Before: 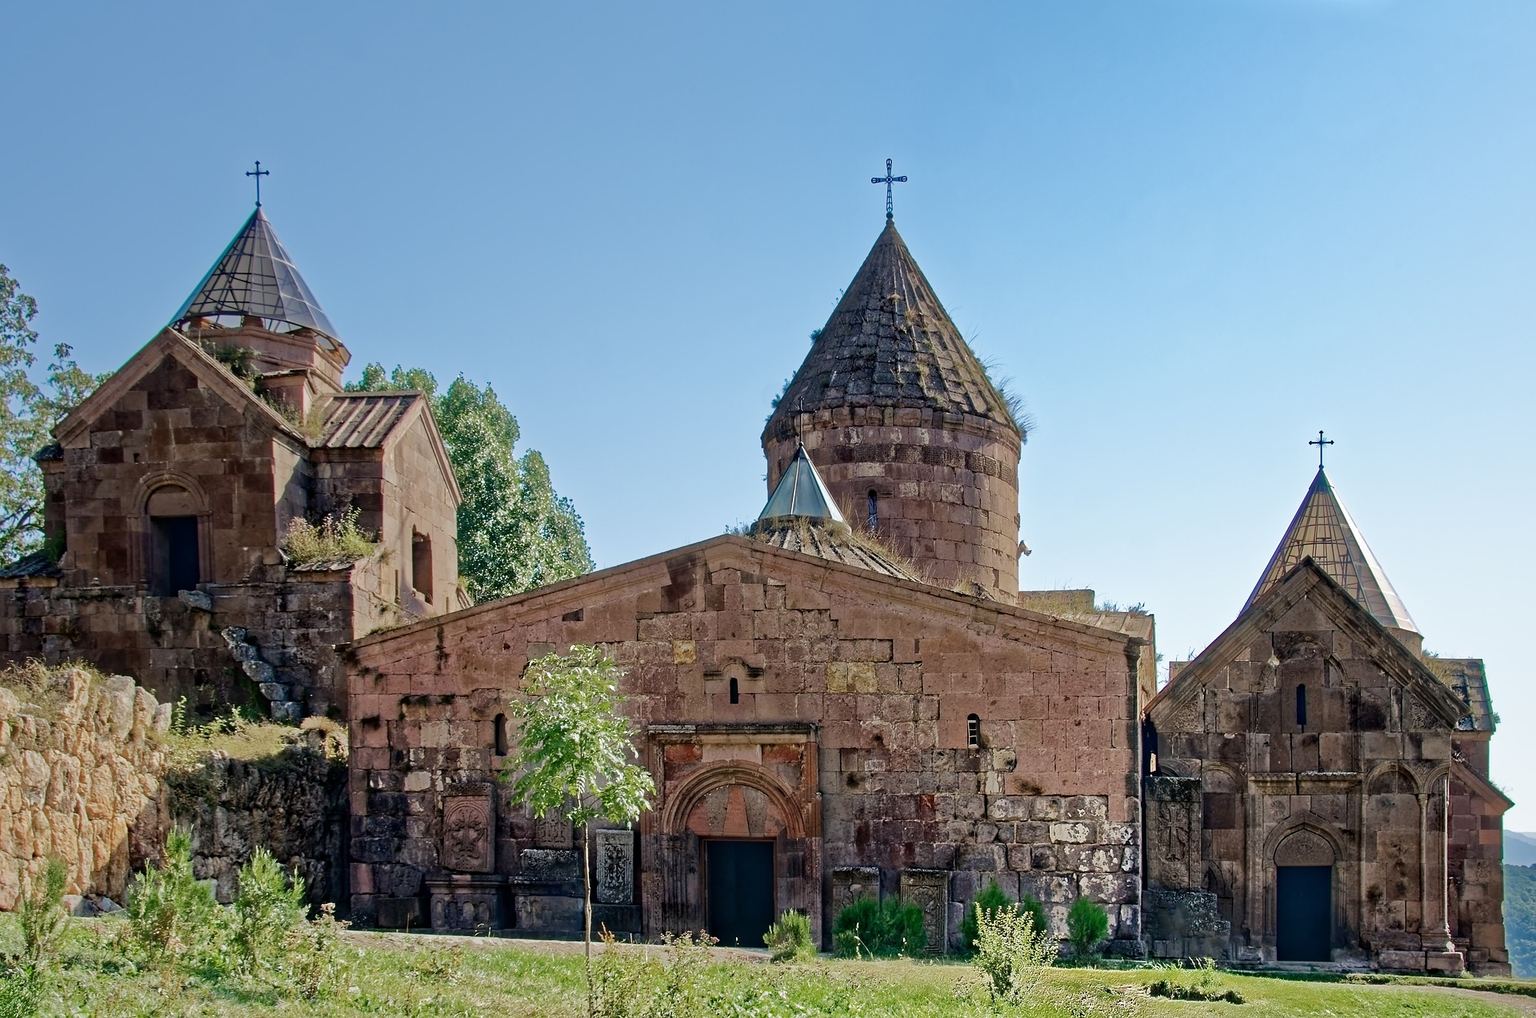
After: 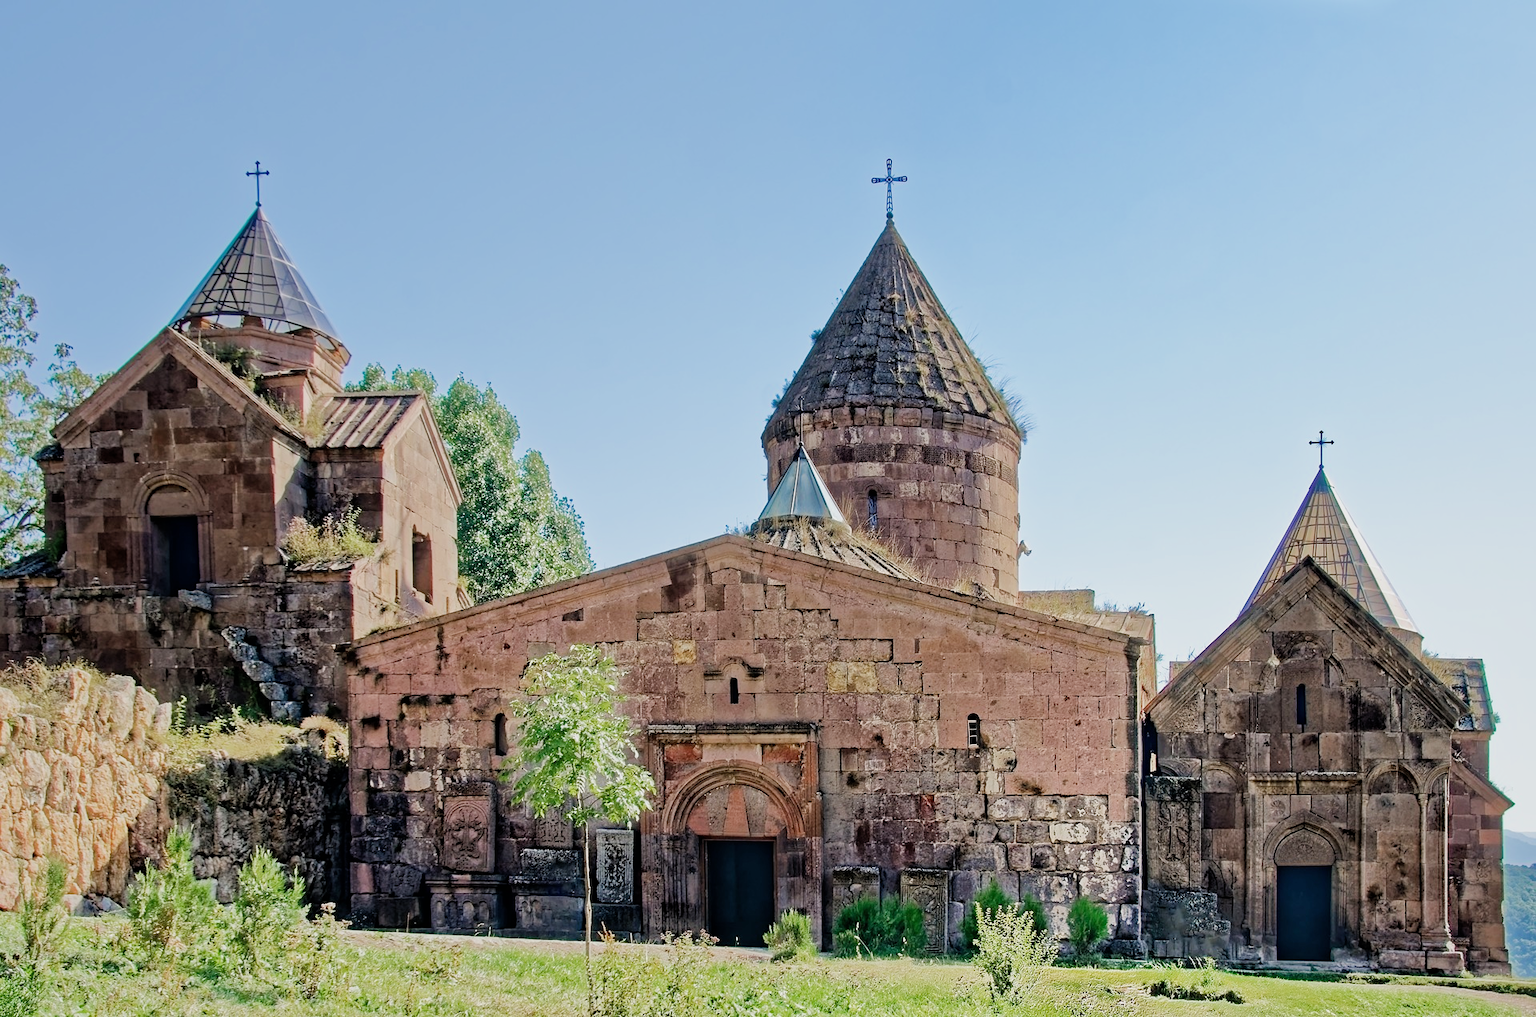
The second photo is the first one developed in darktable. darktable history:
shadows and highlights: shadows 25.91, highlights -24.44
exposure: exposure 0.771 EV, compensate highlight preservation false
filmic rgb: black relative exposure -7.65 EV, white relative exposure 4.56 EV, hardness 3.61
